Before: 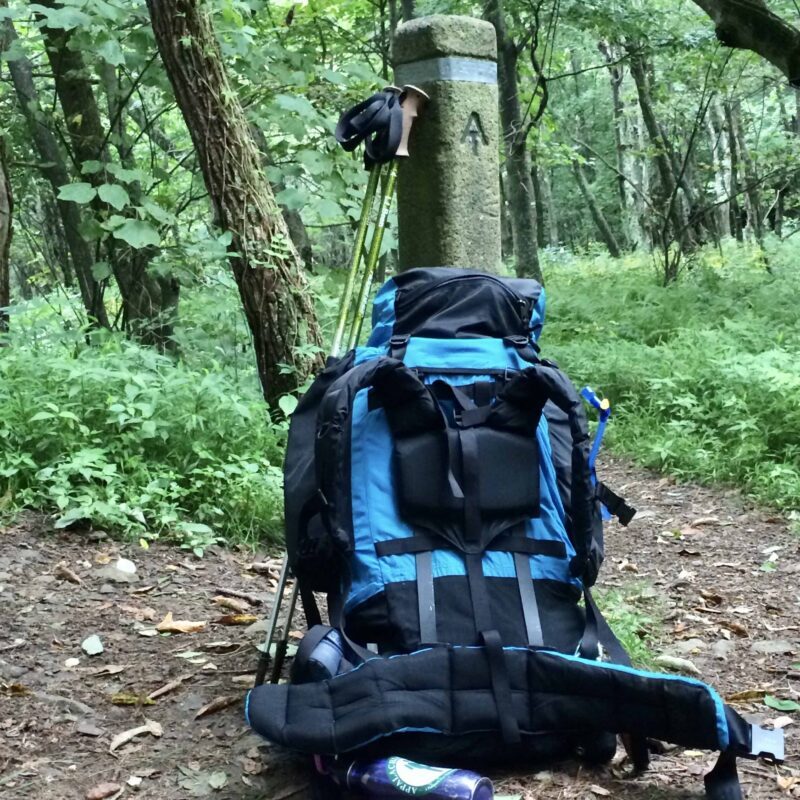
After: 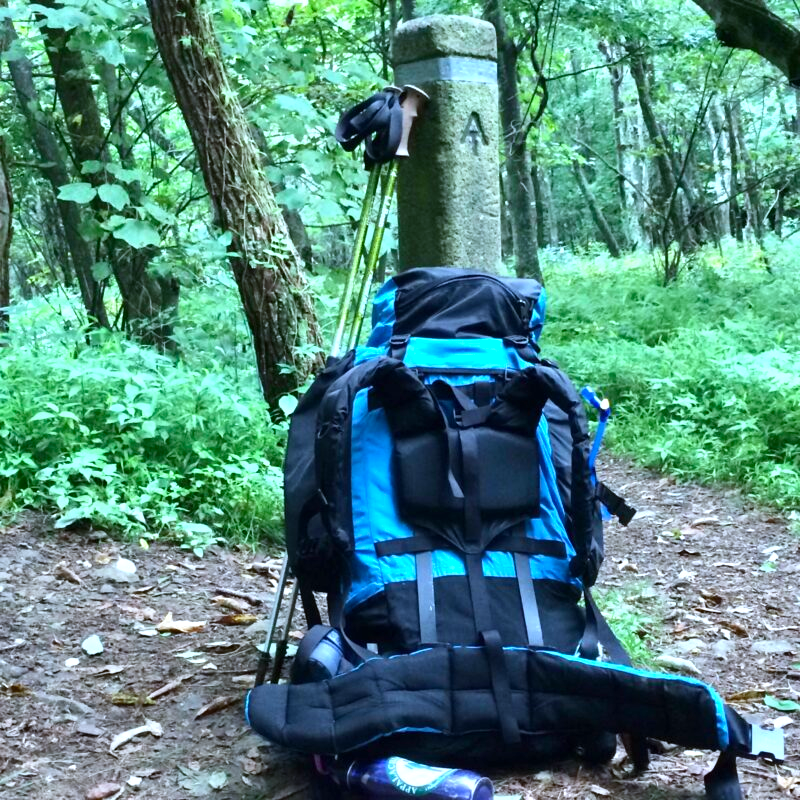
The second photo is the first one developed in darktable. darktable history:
exposure: exposure 0.3 EV, compensate highlight preservation false
tone equalizer: on, module defaults
white balance: red 0.926, green 1.003, blue 1.133
color zones: curves: ch0 [(0.11, 0.396) (0.195, 0.36) (0.25, 0.5) (0.303, 0.412) (0.357, 0.544) (0.75, 0.5) (0.967, 0.328)]; ch1 [(0, 0.468) (0.112, 0.512) (0.202, 0.6) (0.25, 0.5) (0.307, 0.352) (0.357, 0.544) (0.75, 0.5) (0.963, 0.524)]
